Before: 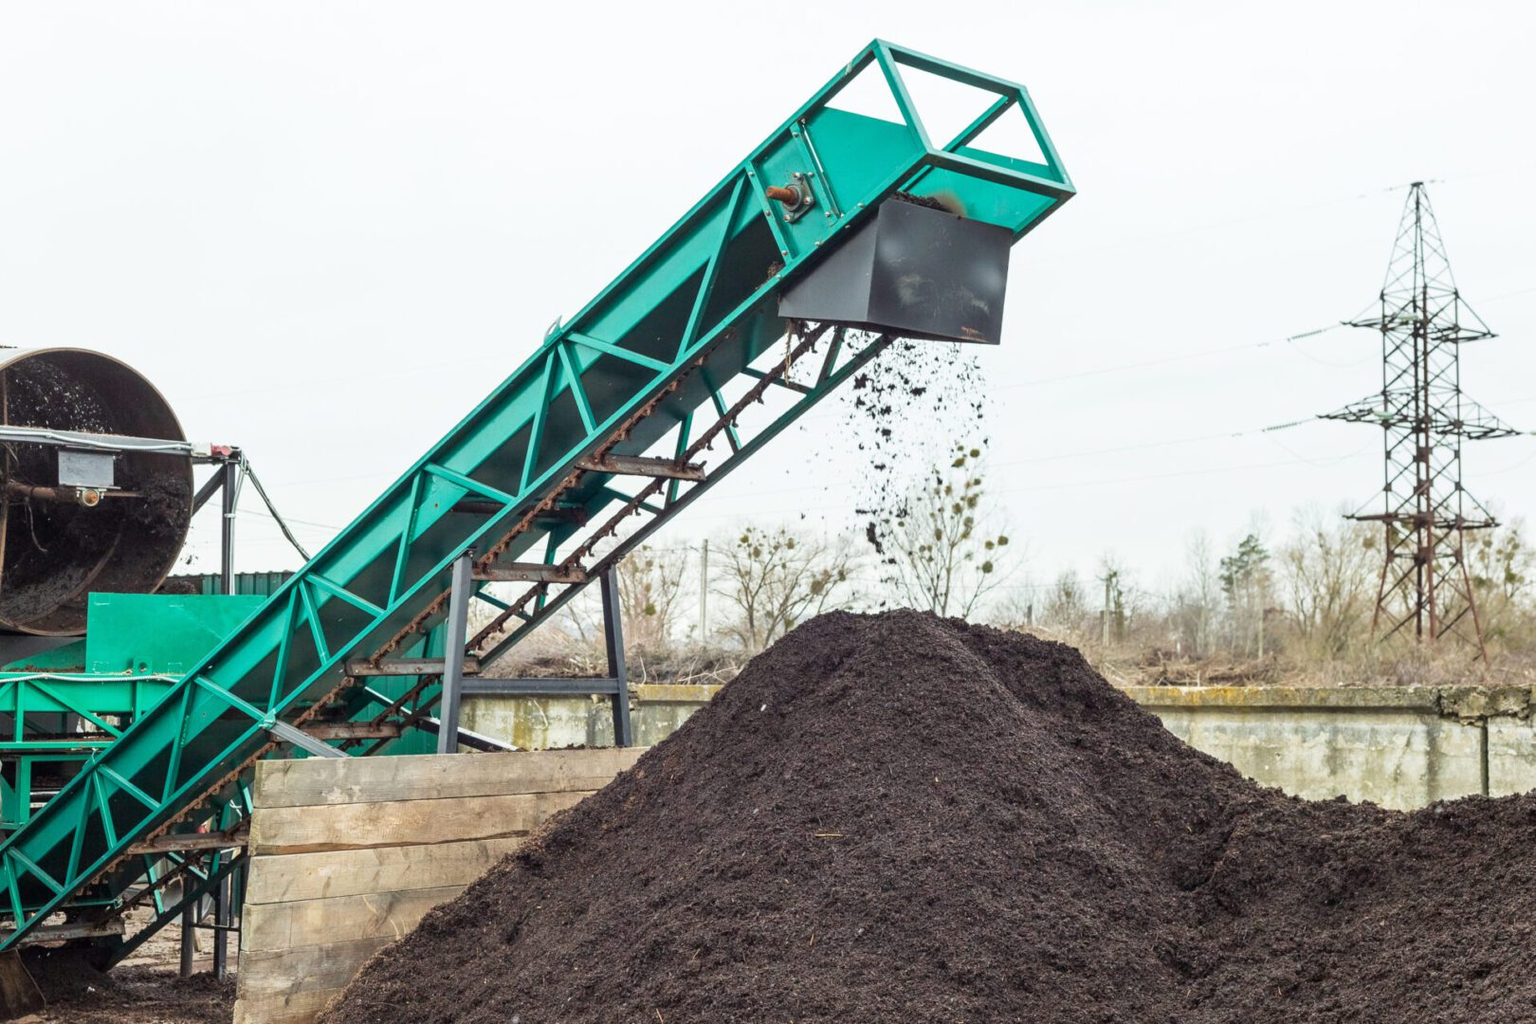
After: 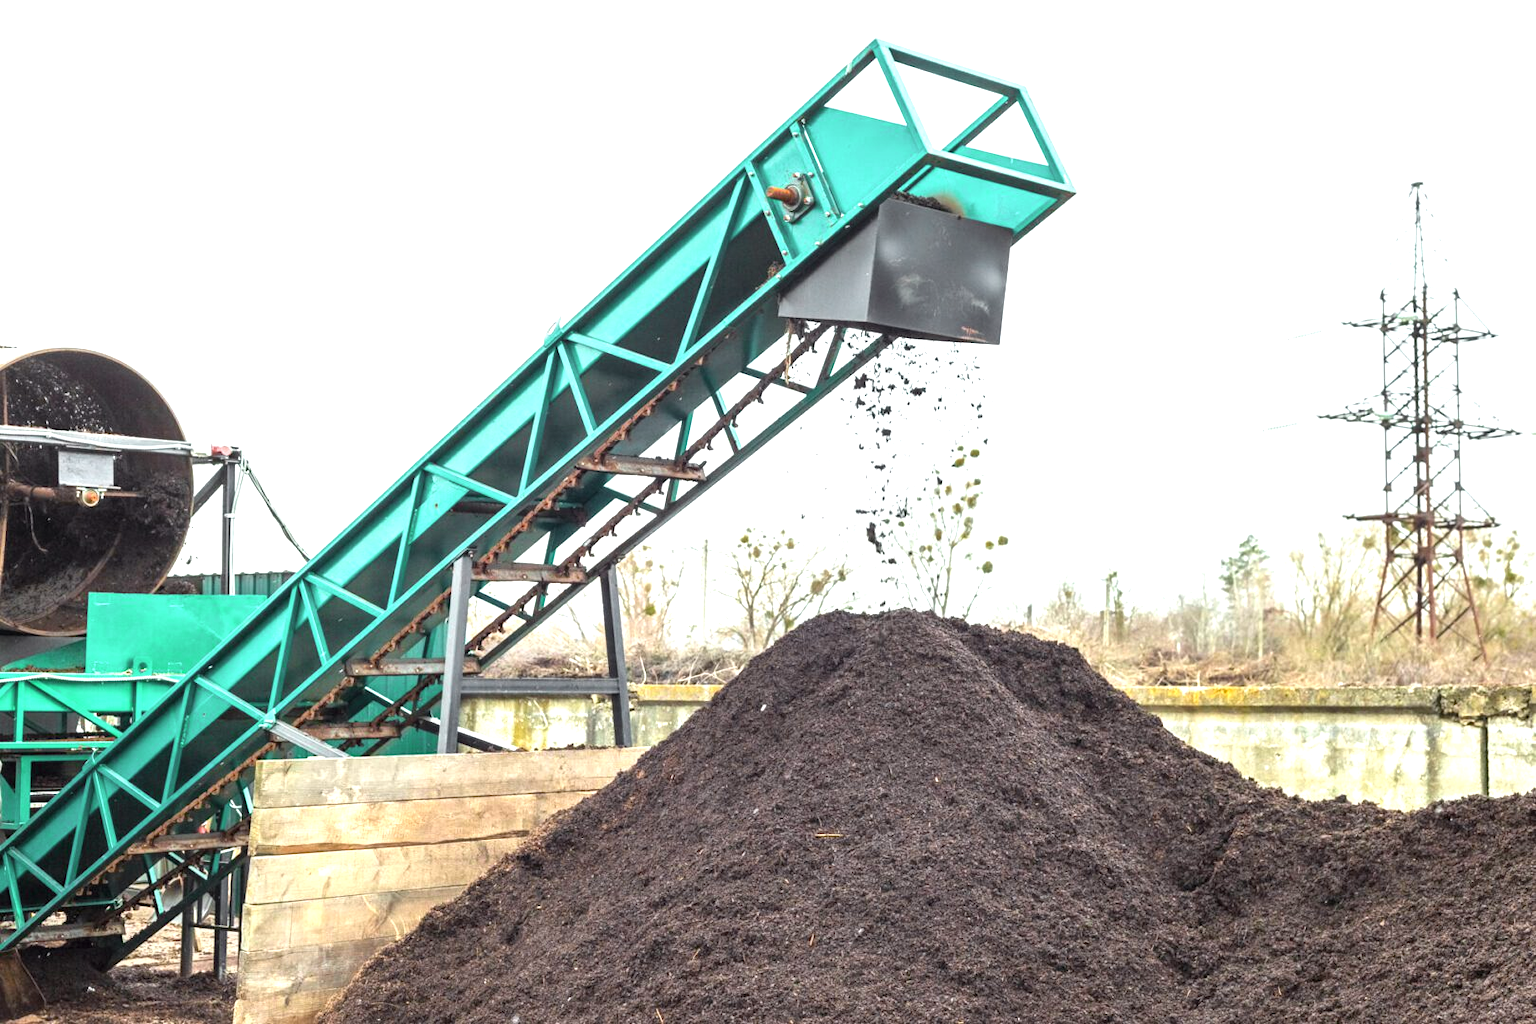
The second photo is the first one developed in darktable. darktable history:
color zones: curves: ch1 [(0.25, 0.61) (0.75, 0.248)]
rotate and perspective: automatic cropping off
exposure: black level correction 0, exposure 0.9 EV, compensate highlight preservation false
